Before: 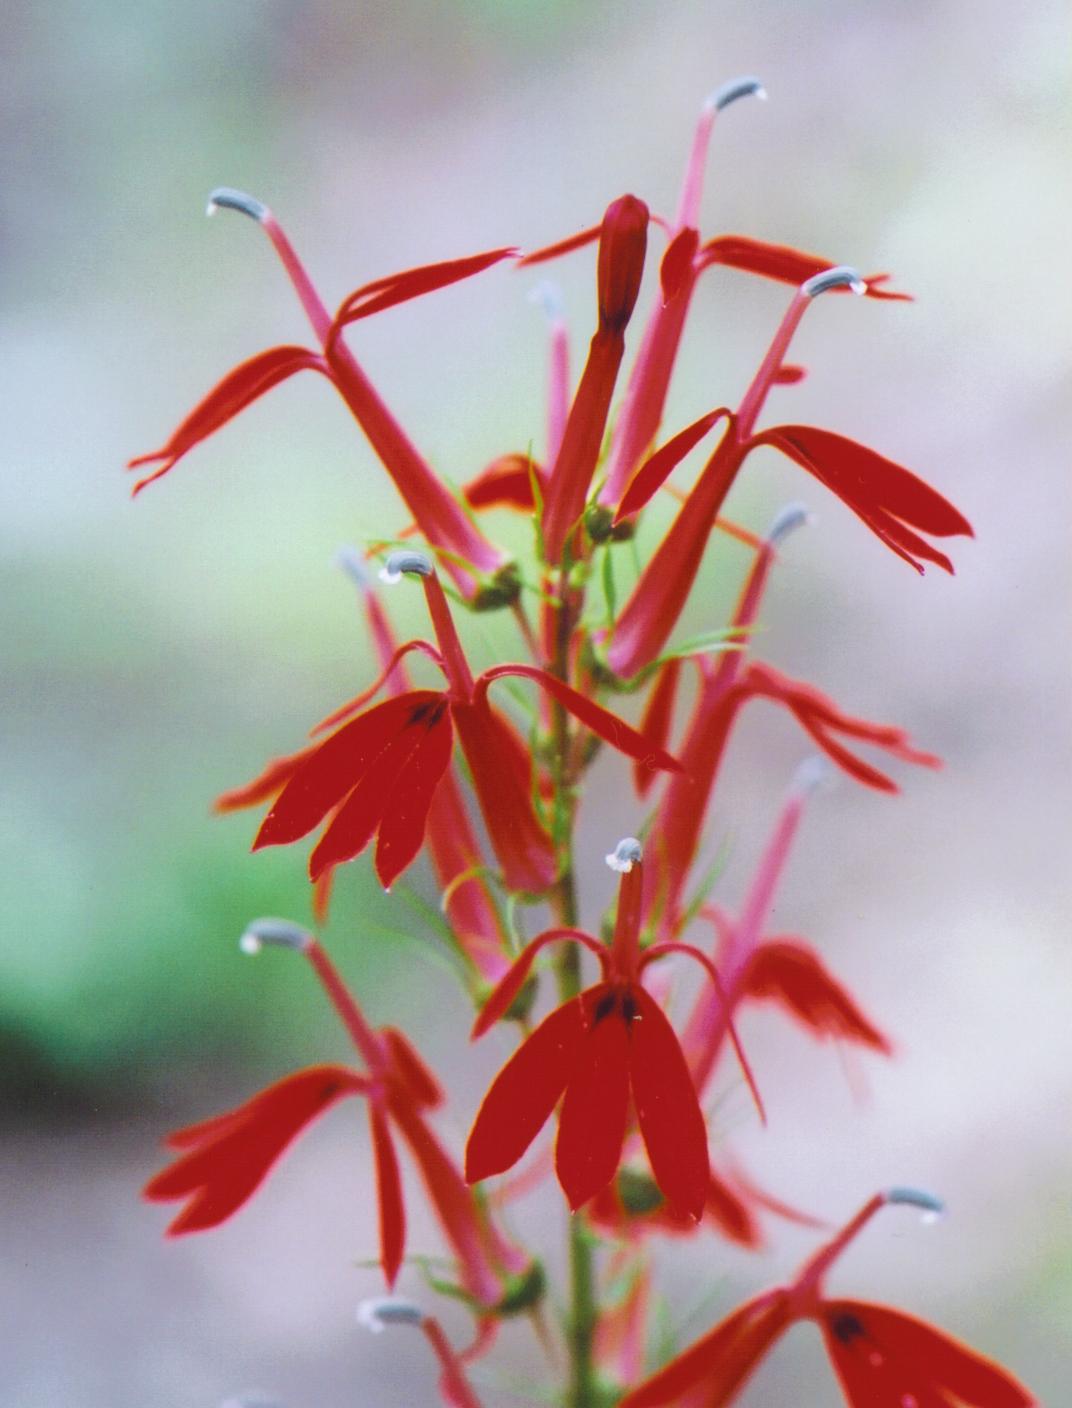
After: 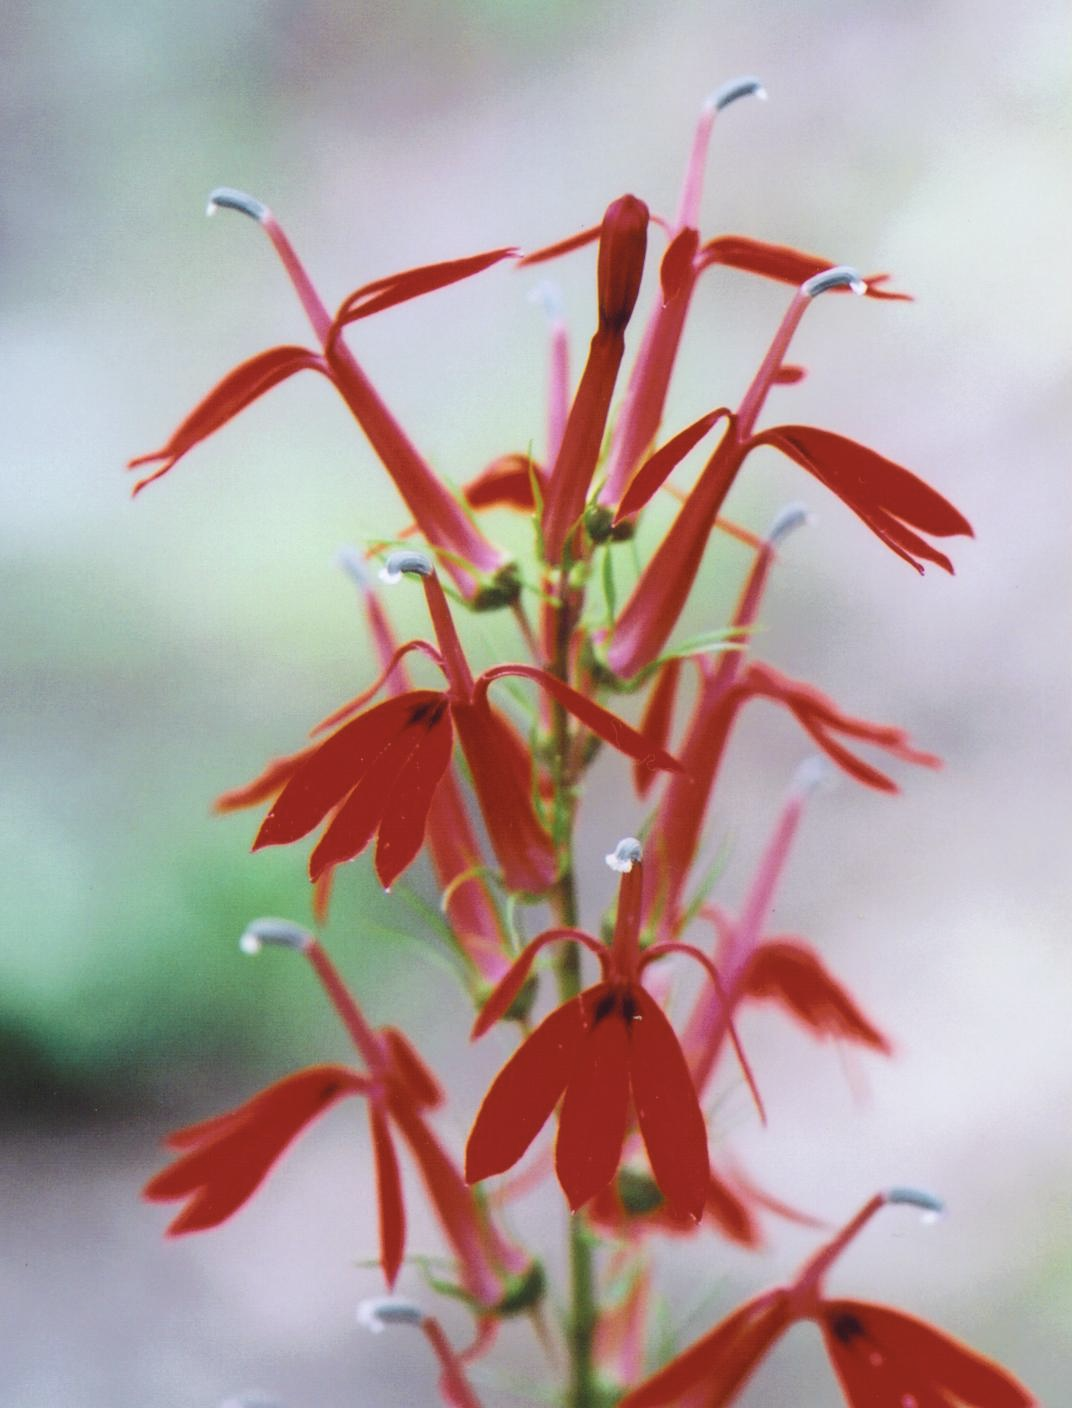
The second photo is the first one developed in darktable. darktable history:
contrast brightness saturation: contrast 0.111, saturation -0.161
